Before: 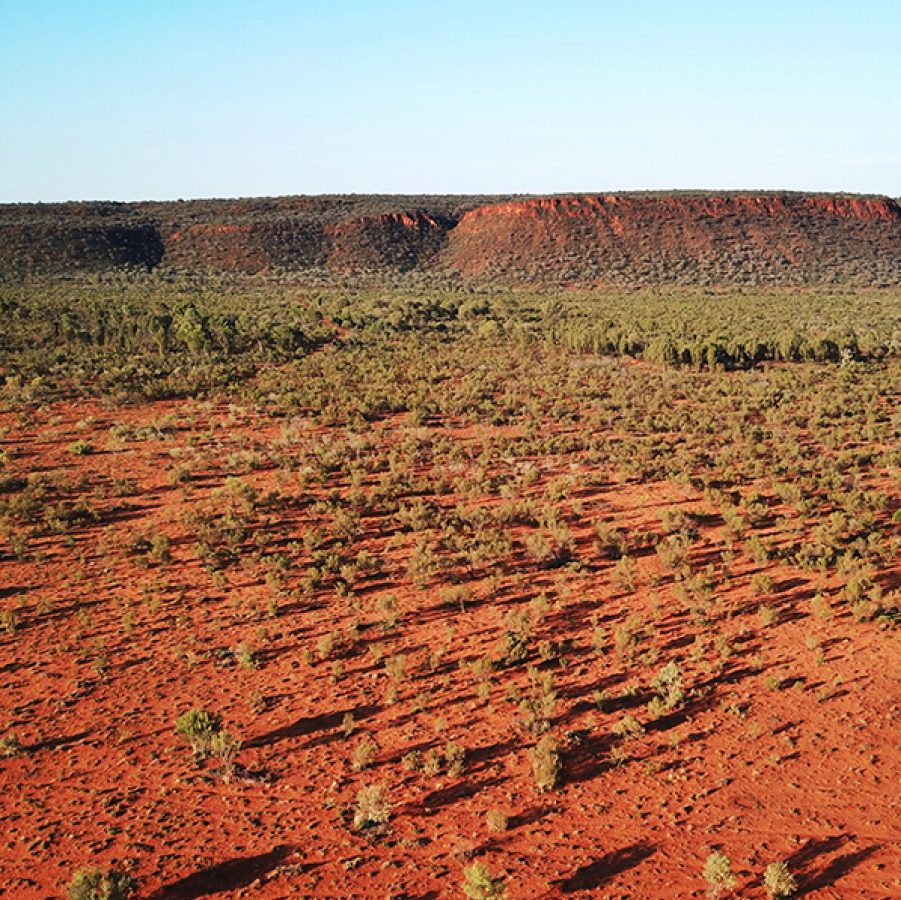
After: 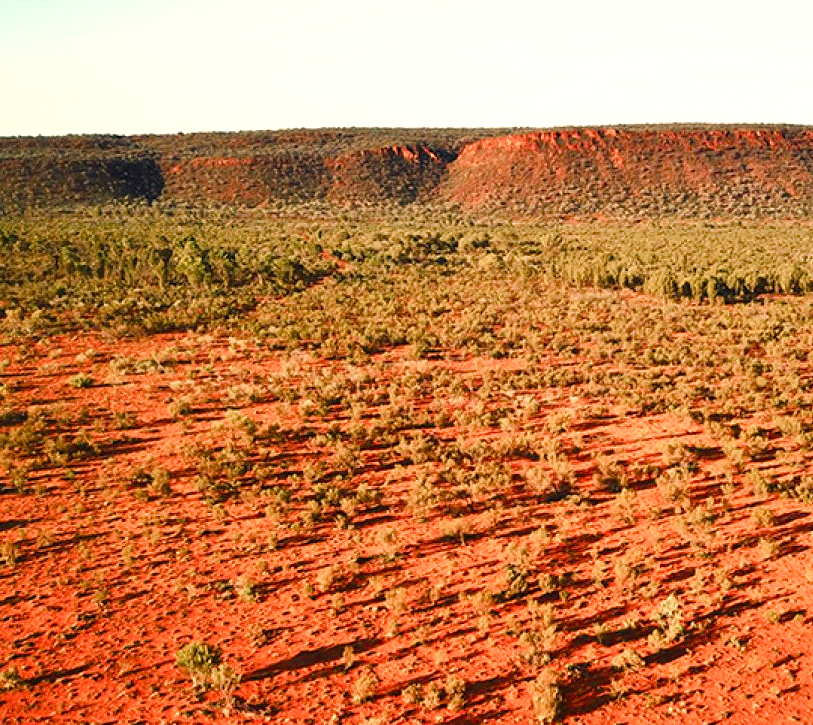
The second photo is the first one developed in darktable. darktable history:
crop: top 7.49%, right 9.717%, bottom 11.943%
white balance: red 1.123, blue 0.83
color balance rgb: perceptual saturation grading › global saturation 20%, perceptual saturation grading › highlights -50%, perceptual saturation grading › shadows 30%, perceptual brilliance grading › global brilliance 10%, perceptual brilliance grading › shadows 15%
